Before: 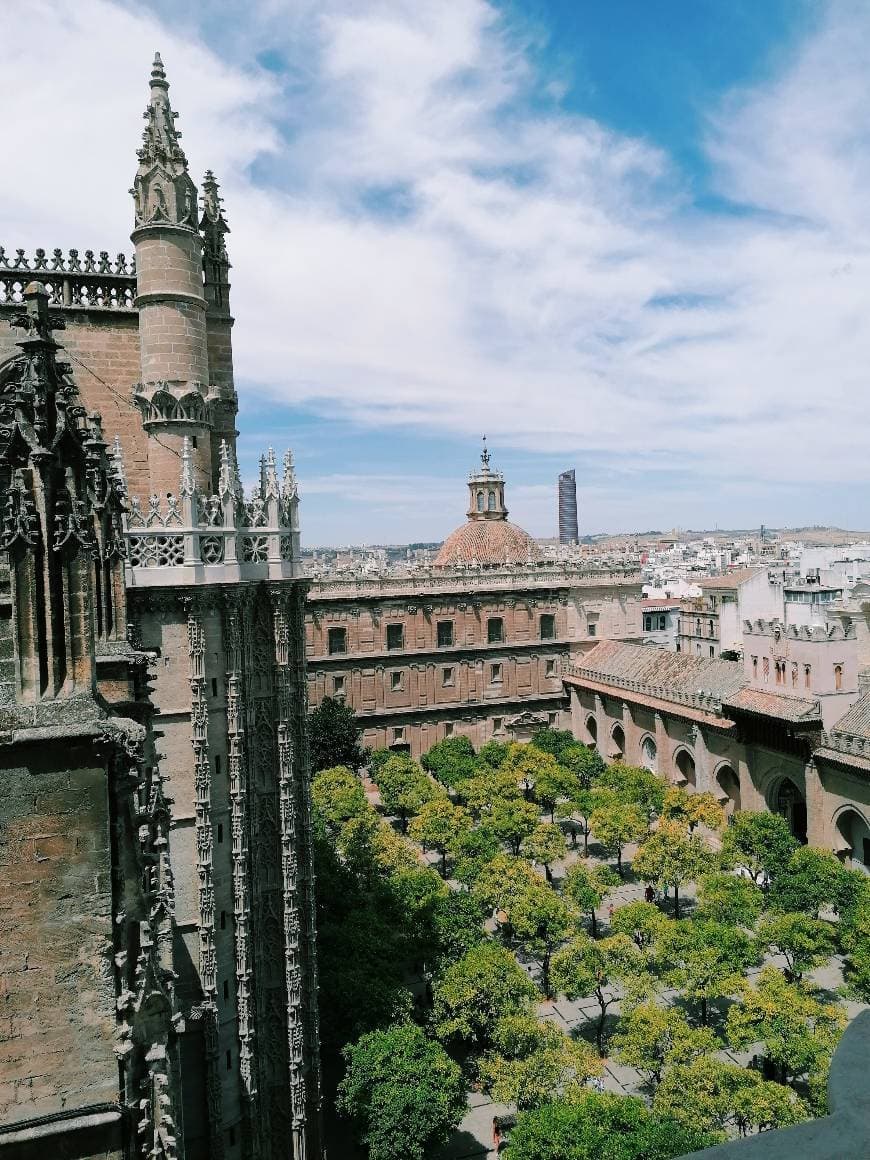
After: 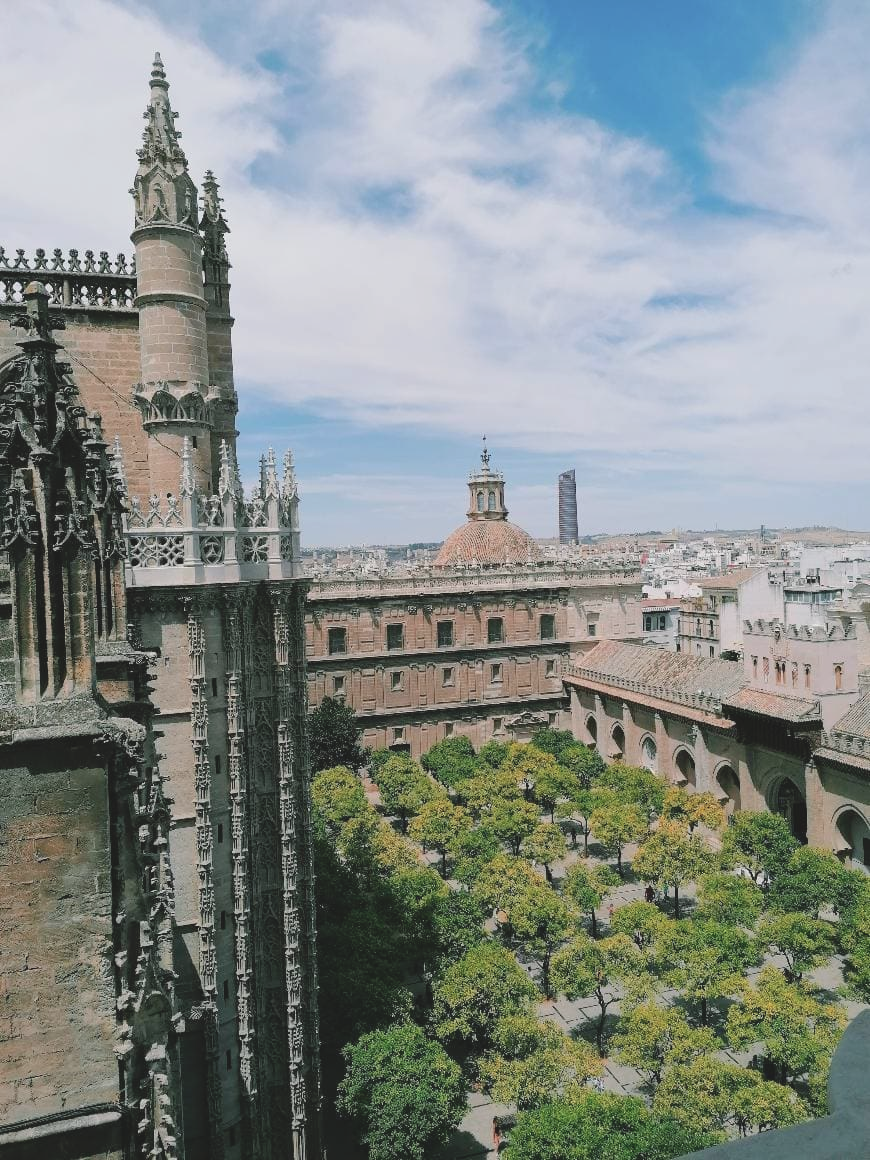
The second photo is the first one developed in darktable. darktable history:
contrast brightness saturation: contrast -0.162, brightness 0.05, saturation -0.135
tone equalizer: on, module defaults
